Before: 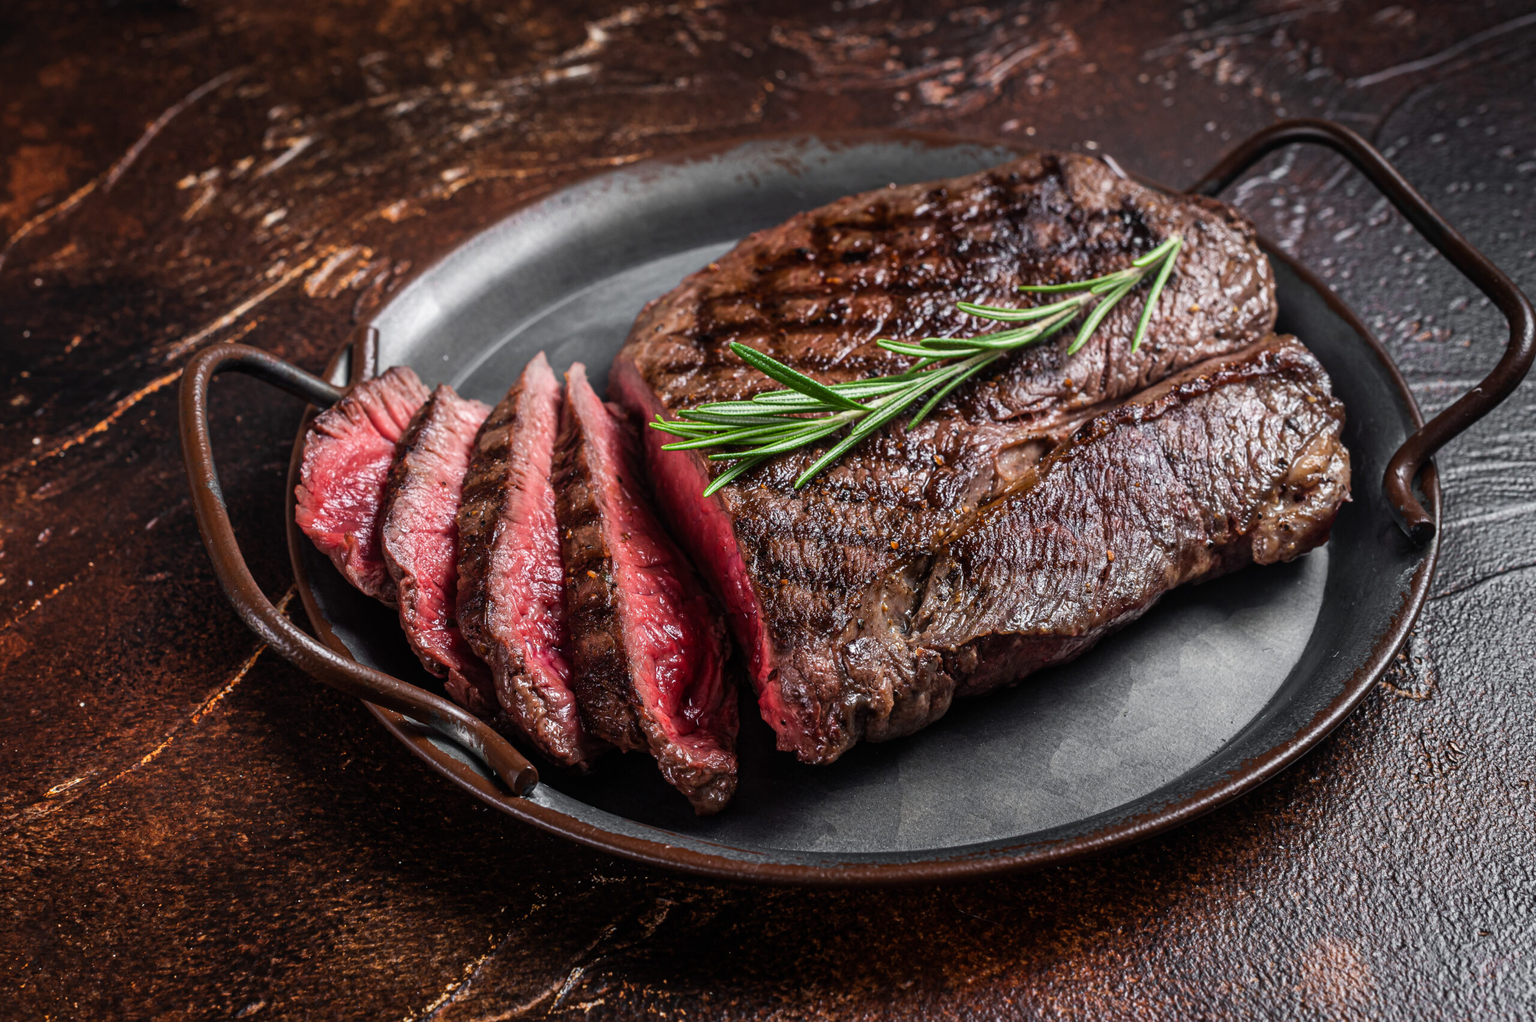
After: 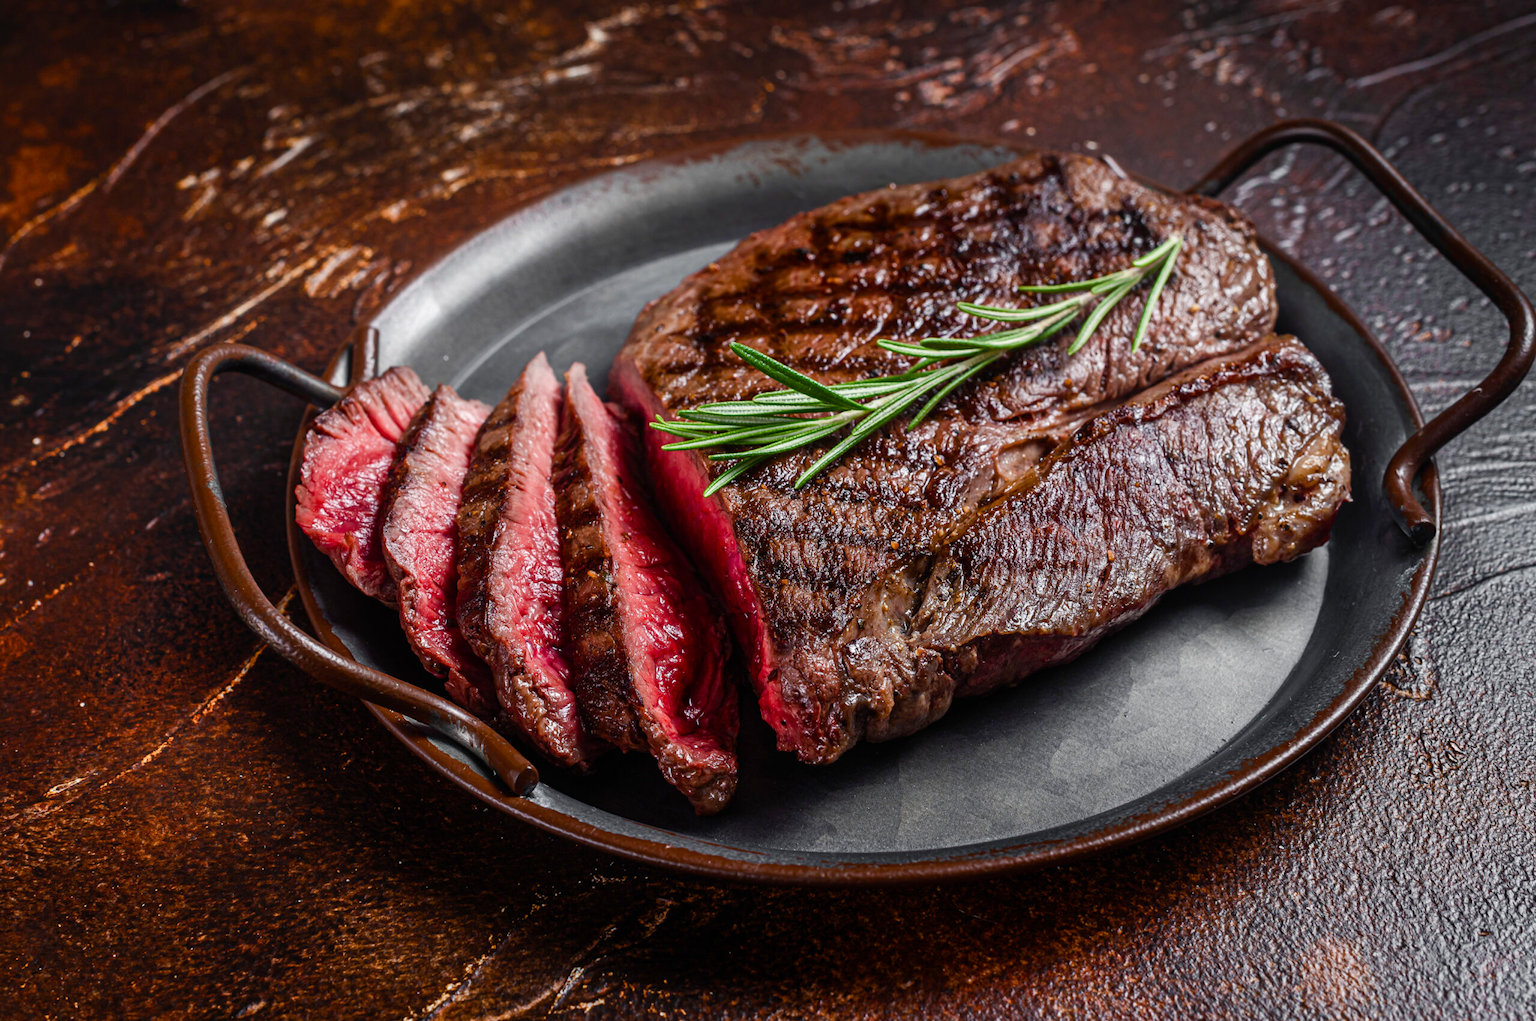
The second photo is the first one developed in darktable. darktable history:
color balance rgb: perceptual saturation grading › global saturation 20%, perceptual saturation grading › highlights -50.022%, perceptual saturation grading › shadows 30.28%, global vibrance 20%
